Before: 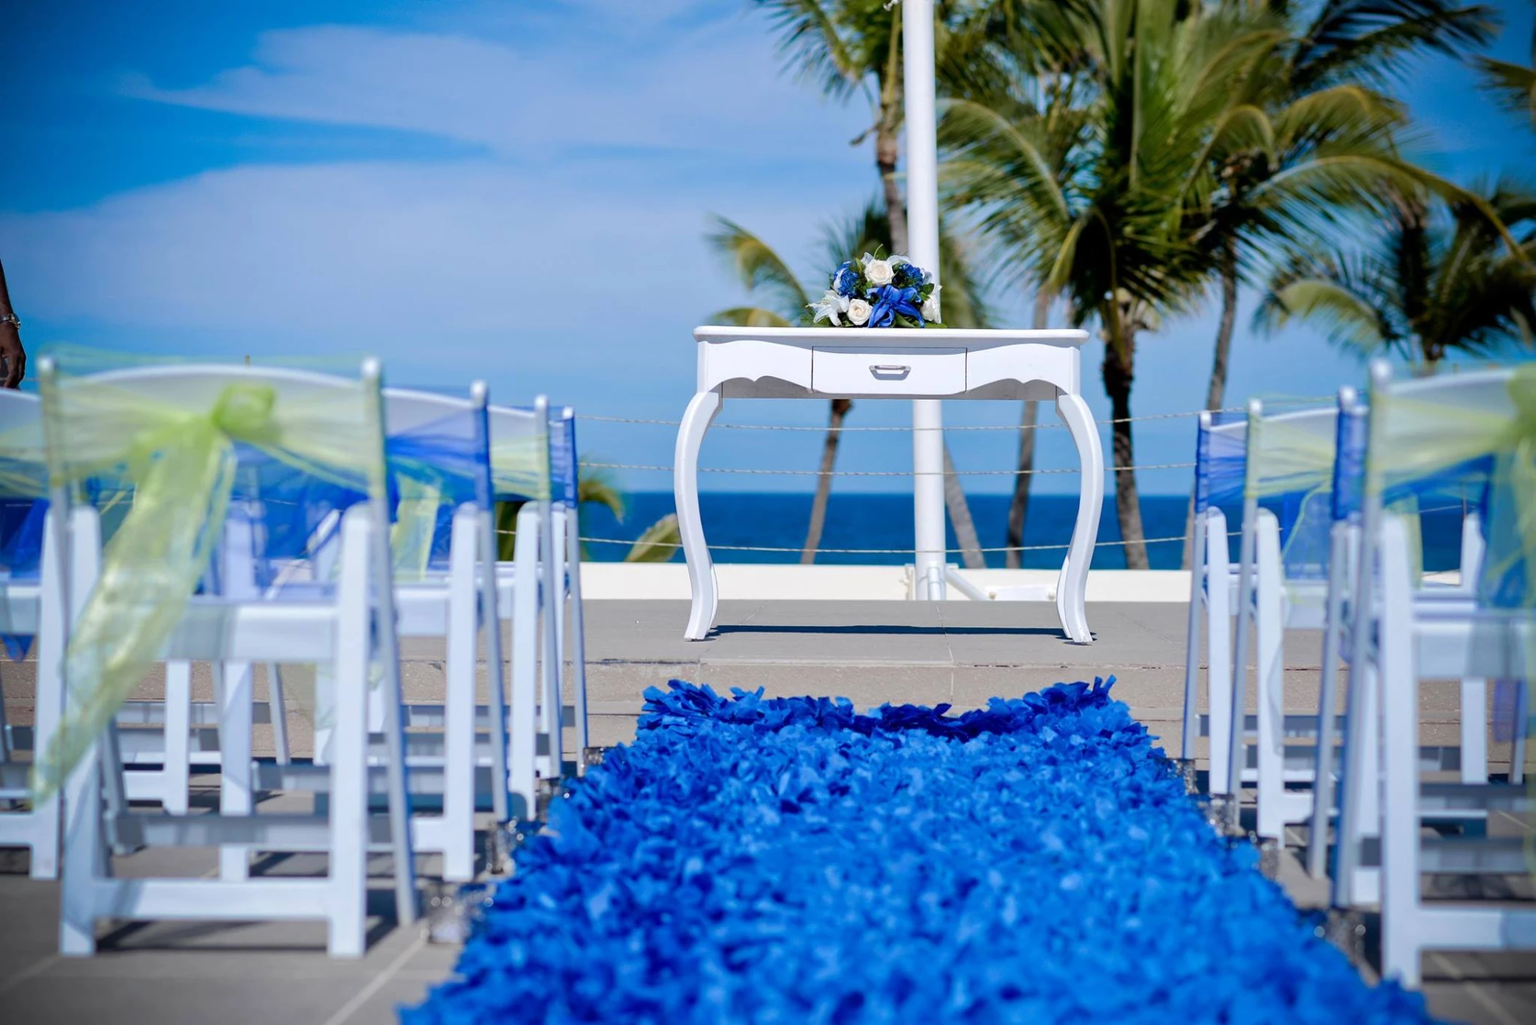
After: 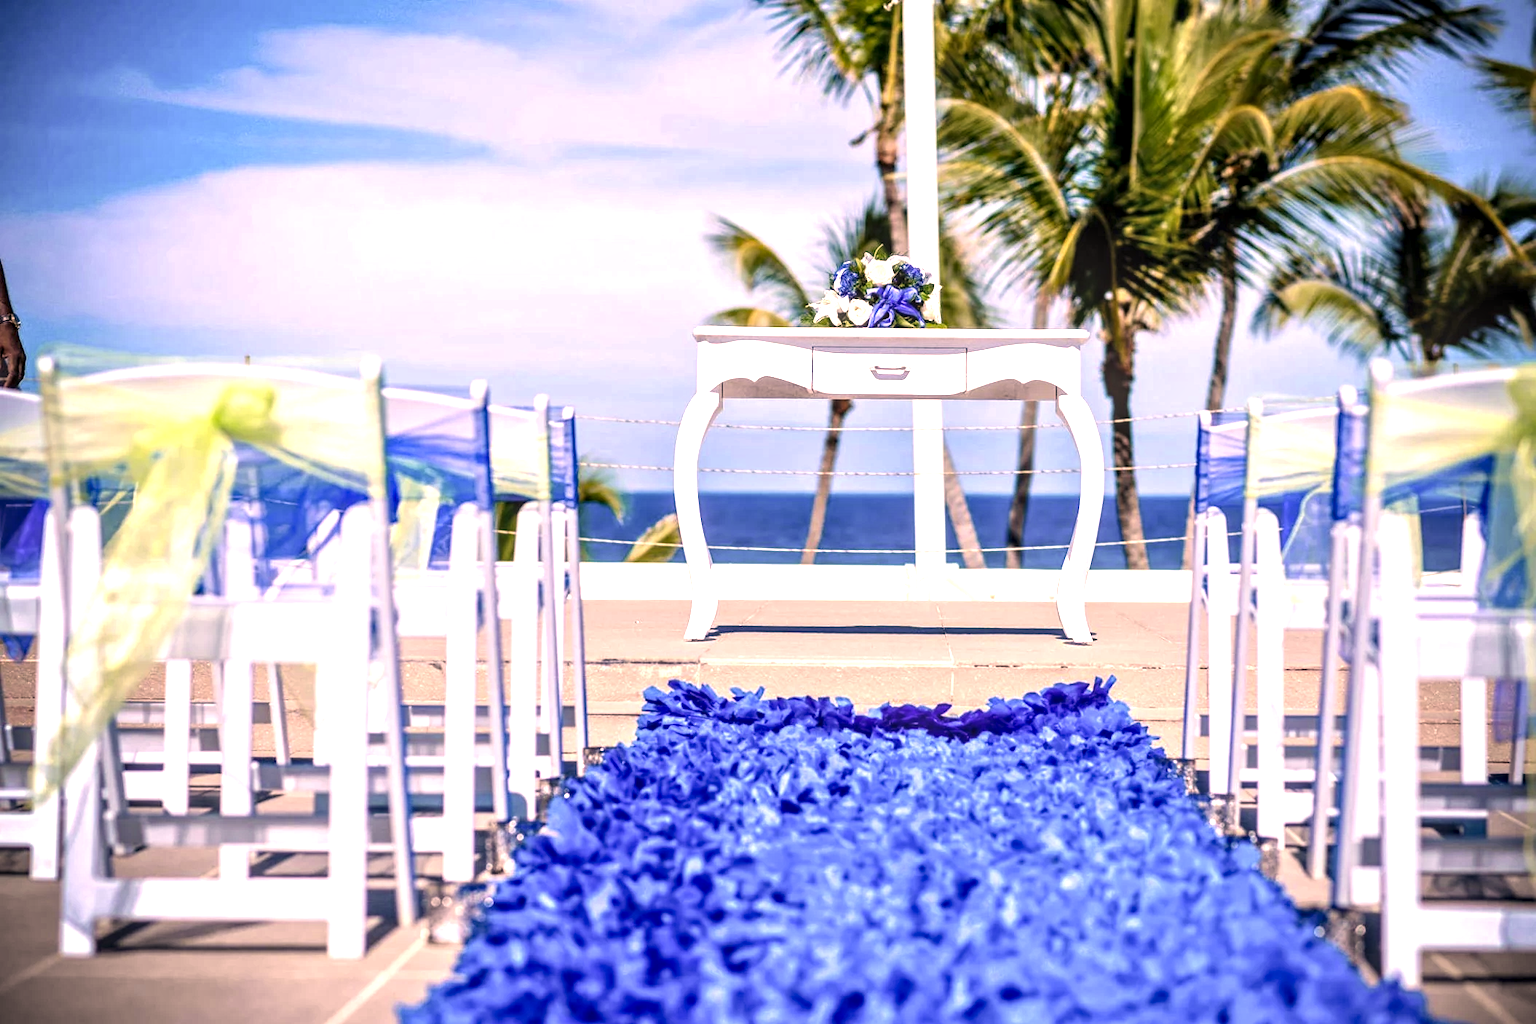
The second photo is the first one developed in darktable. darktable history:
local contrast: highlights 3%, shadows 4%, detail 182%
exposure: black level correction -0.005, exposure 1.002 EV, compensate exposure bias true, compensate highlight preservation false
color correction: highlights a* 17.59, highlights b* 18.54
